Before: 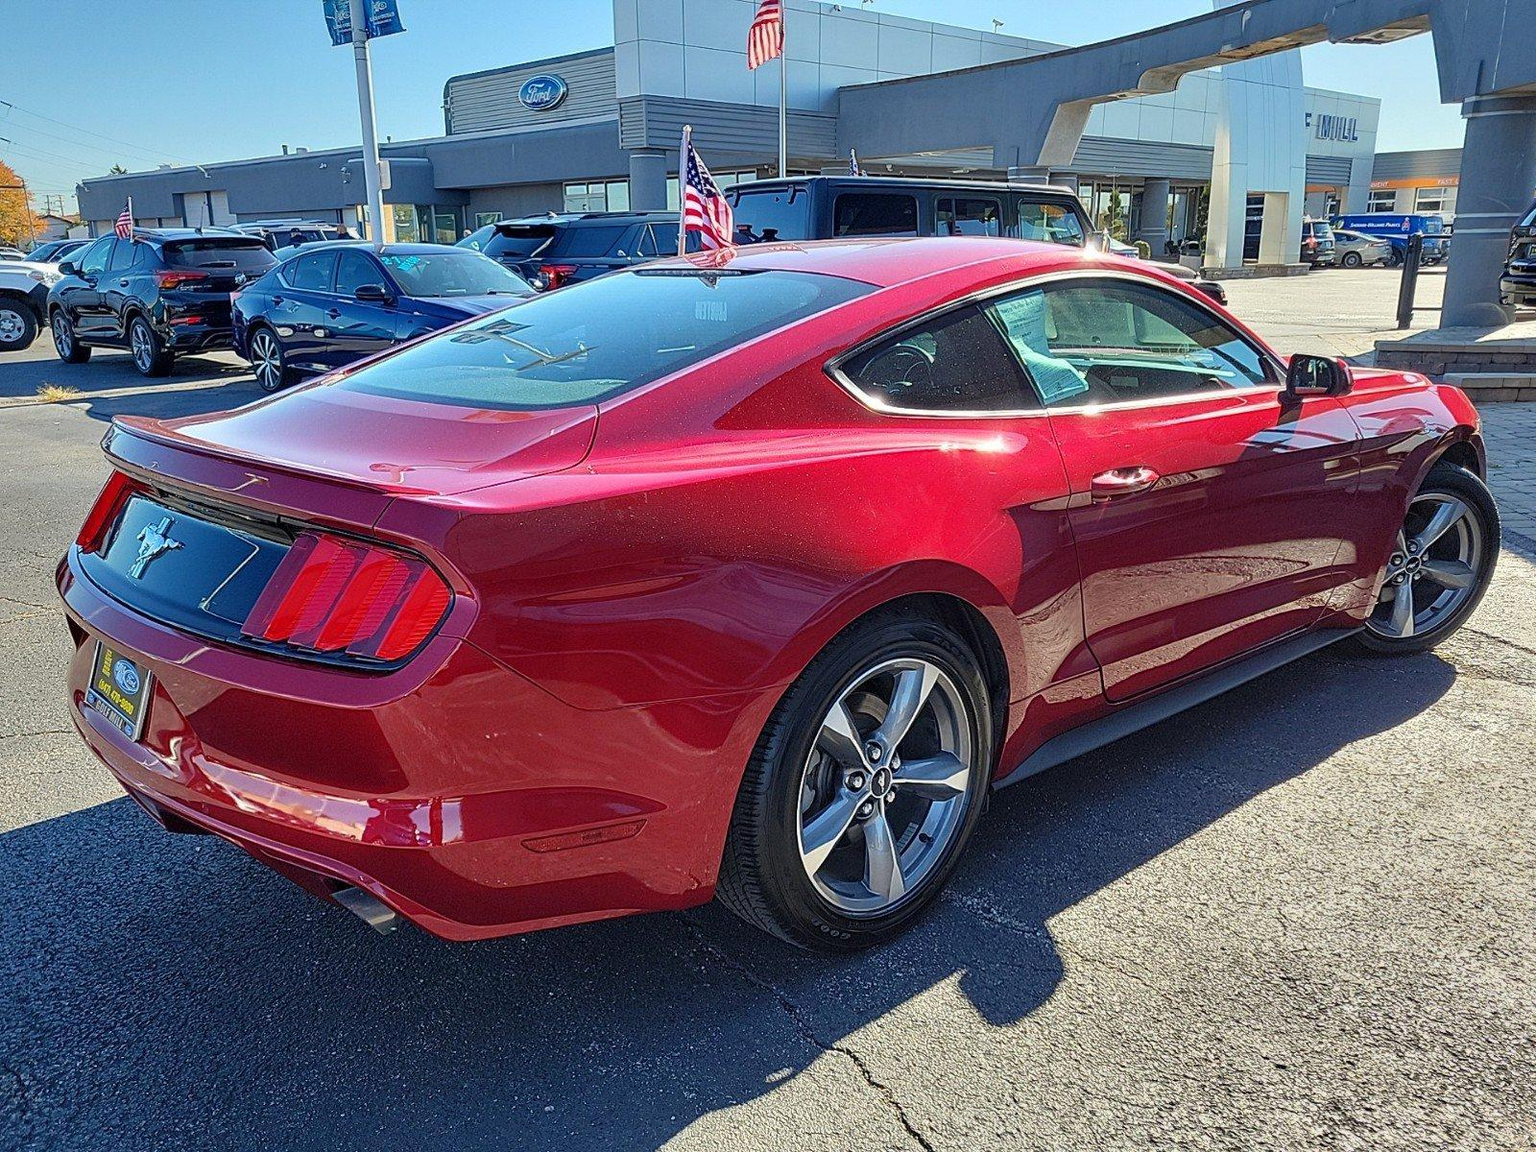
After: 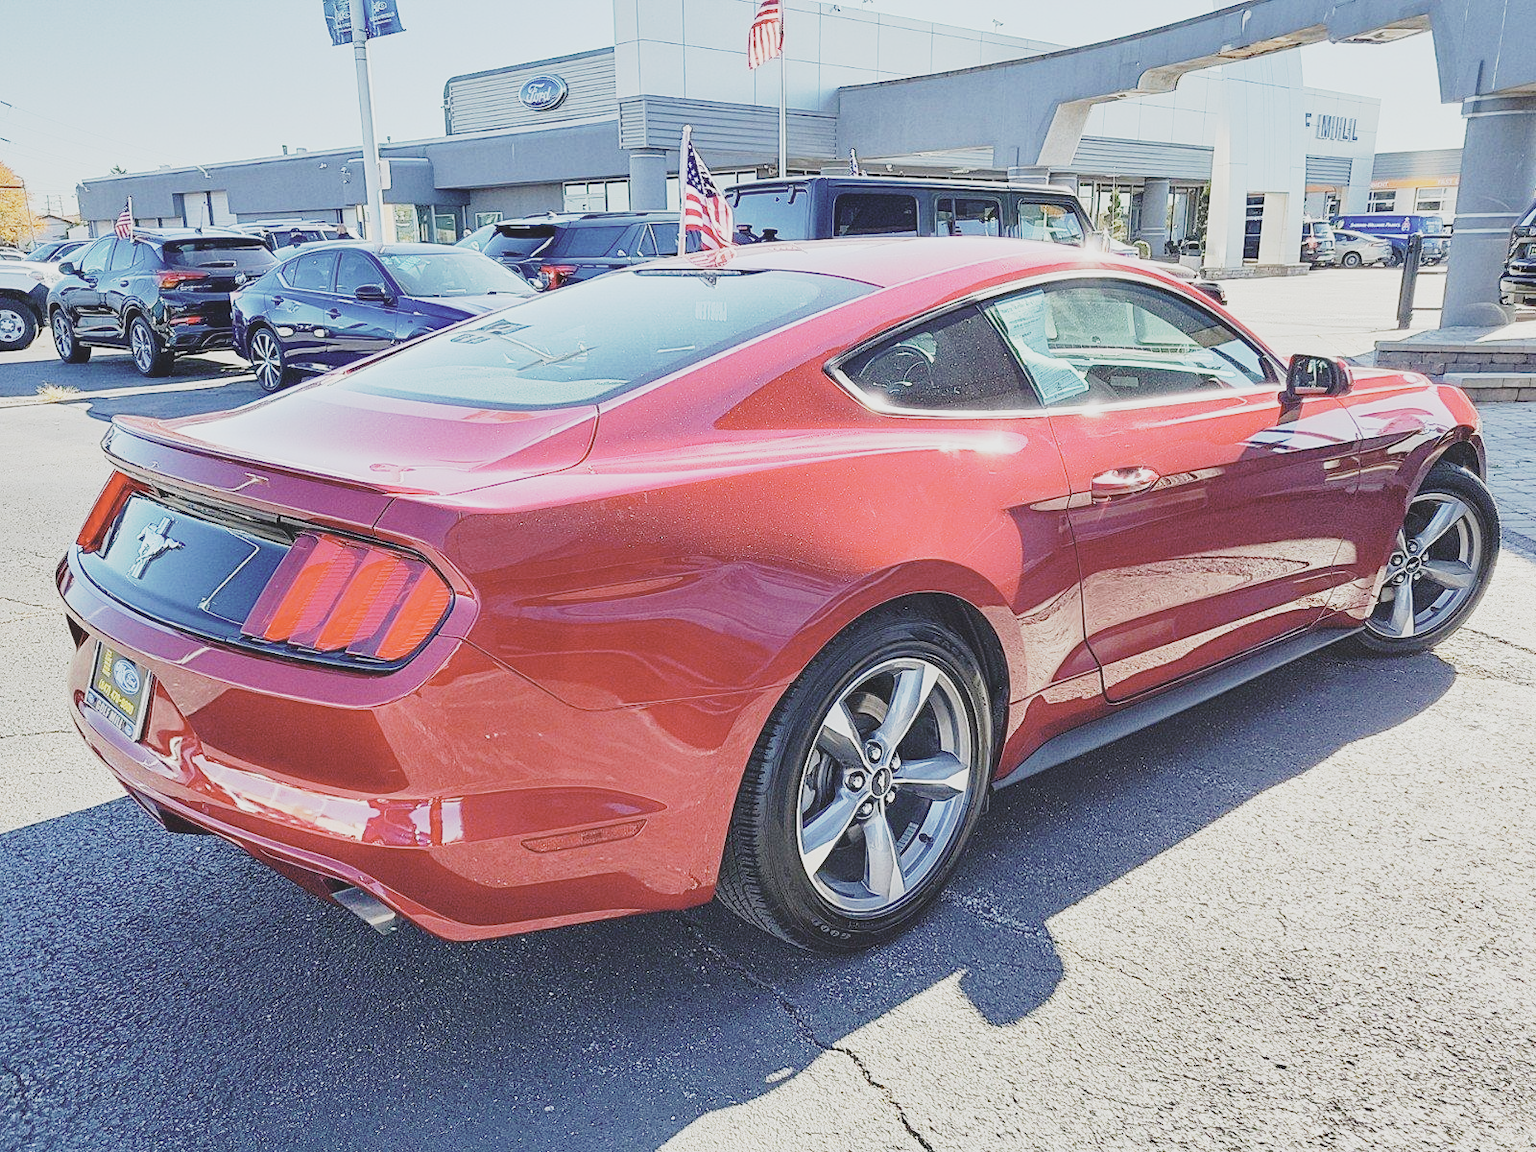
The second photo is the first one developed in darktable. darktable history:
exposure: black level correction 0, exposure 0.951 EV, compensate highlight preservation false
contrast brightness saturation: contrast -0.266, saturation -0.432
base curve: curves: ch0 [(0, 0) (0.028, 0.03) (0.121, 0.232) (0.46, 0.748) (0.859, 0.968) (1, 1)], preserve colors none
